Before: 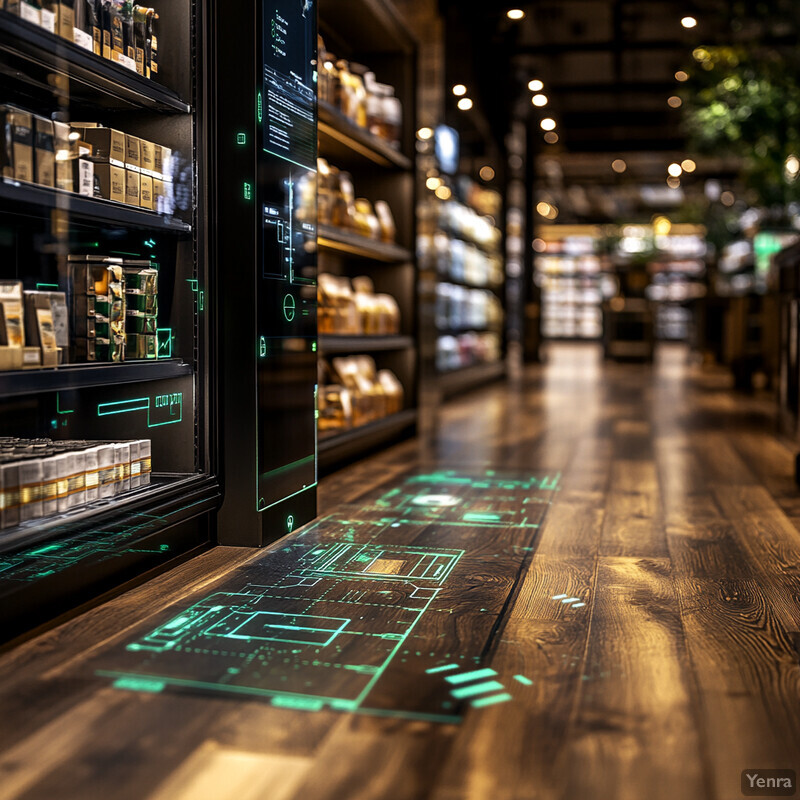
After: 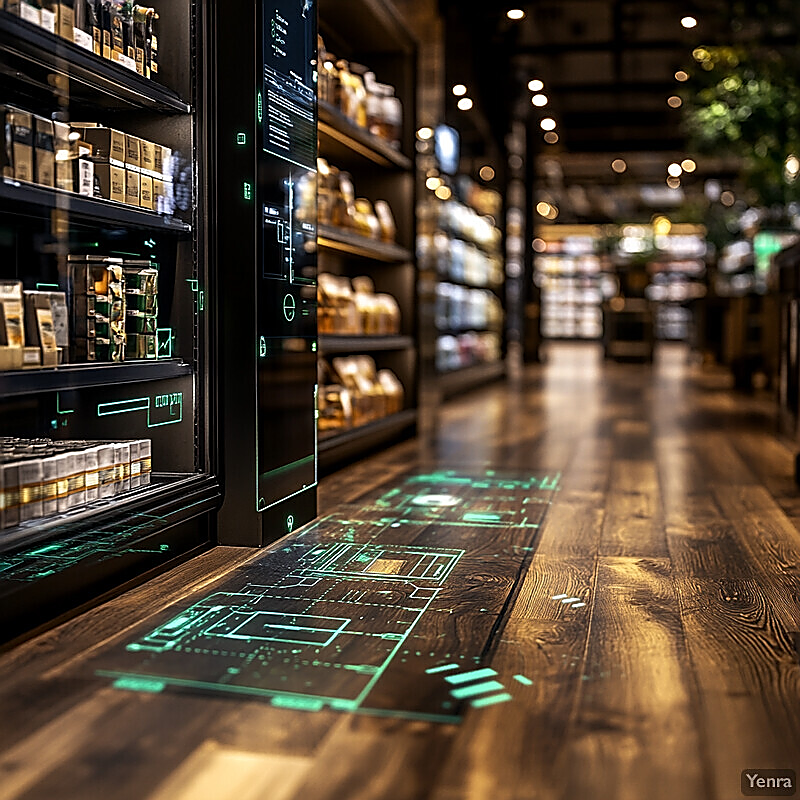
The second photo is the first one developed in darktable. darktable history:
sharpen: radius 1.423, amount 1.267, threshold 0.614
